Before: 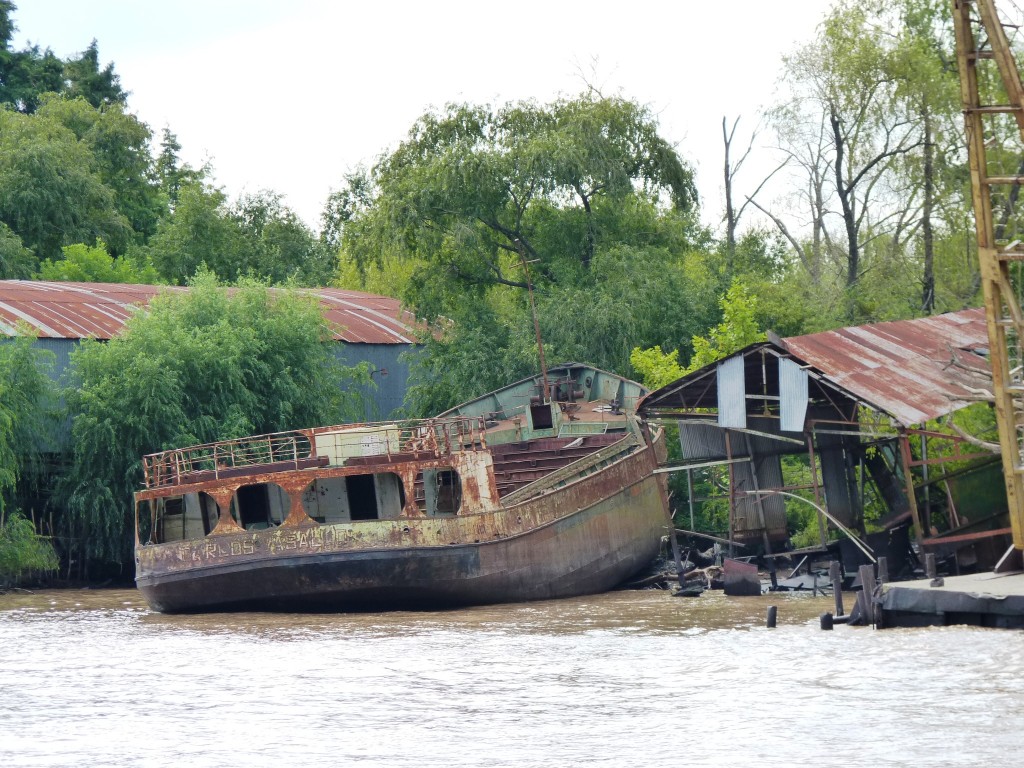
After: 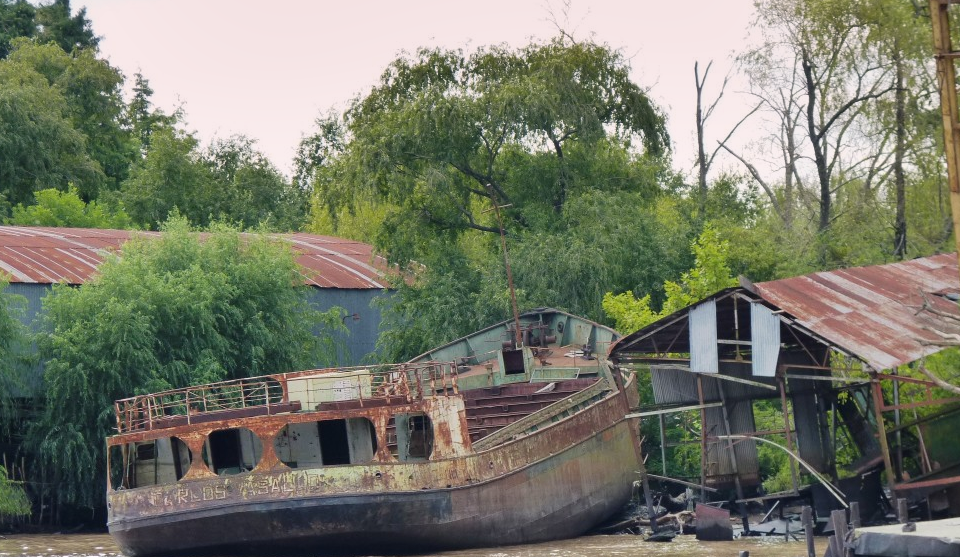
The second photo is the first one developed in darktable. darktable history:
shadows and highlights: shadows 32.83, highlights -47.7, soften with gaussian
crop: left 2.737%, top 7.287%, right 3.421%, bottom 20.179%
graduated density: density 0.38 EV, hardness 21%, rotation -6.11°, saturation 32%
